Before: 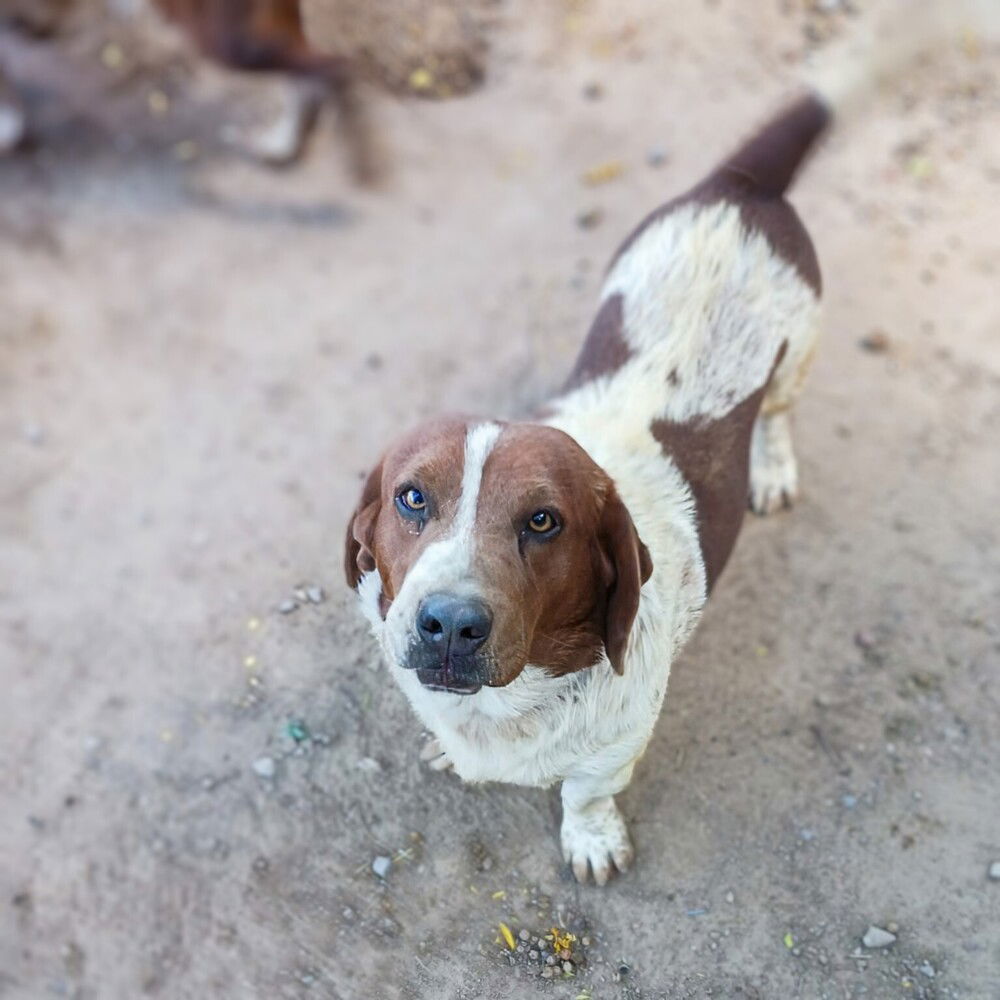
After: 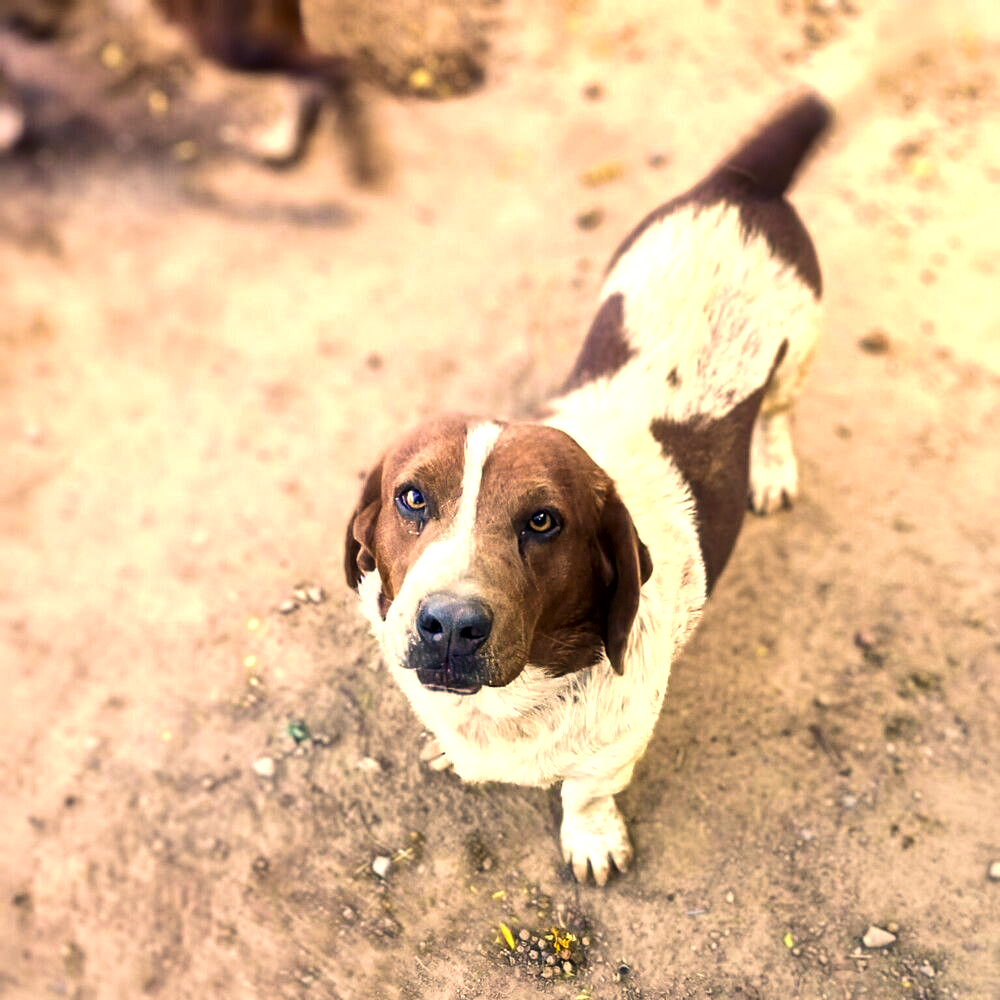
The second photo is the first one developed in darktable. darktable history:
velvia: on, module defaults
local contrast: mode bilateral grid, contrast 25, coarseness 60, detail 150%, midtone range 0.2
tone equalizer: -8 EV -0.761 EV, -7 EV -0.683 EV, -6 EV -0.569 EV, -5 EV -0.409 EV, -3 EV 0.39 EV, -2 EV 0.6 EV, -1 EV 0.686 EV, +0 EV 0.755 EV, edges refinement/feathering 500, mask exposure compensation -1.57 EV, preserve details no
color correction: highlights a* 15.01, highlights b* 31.09
